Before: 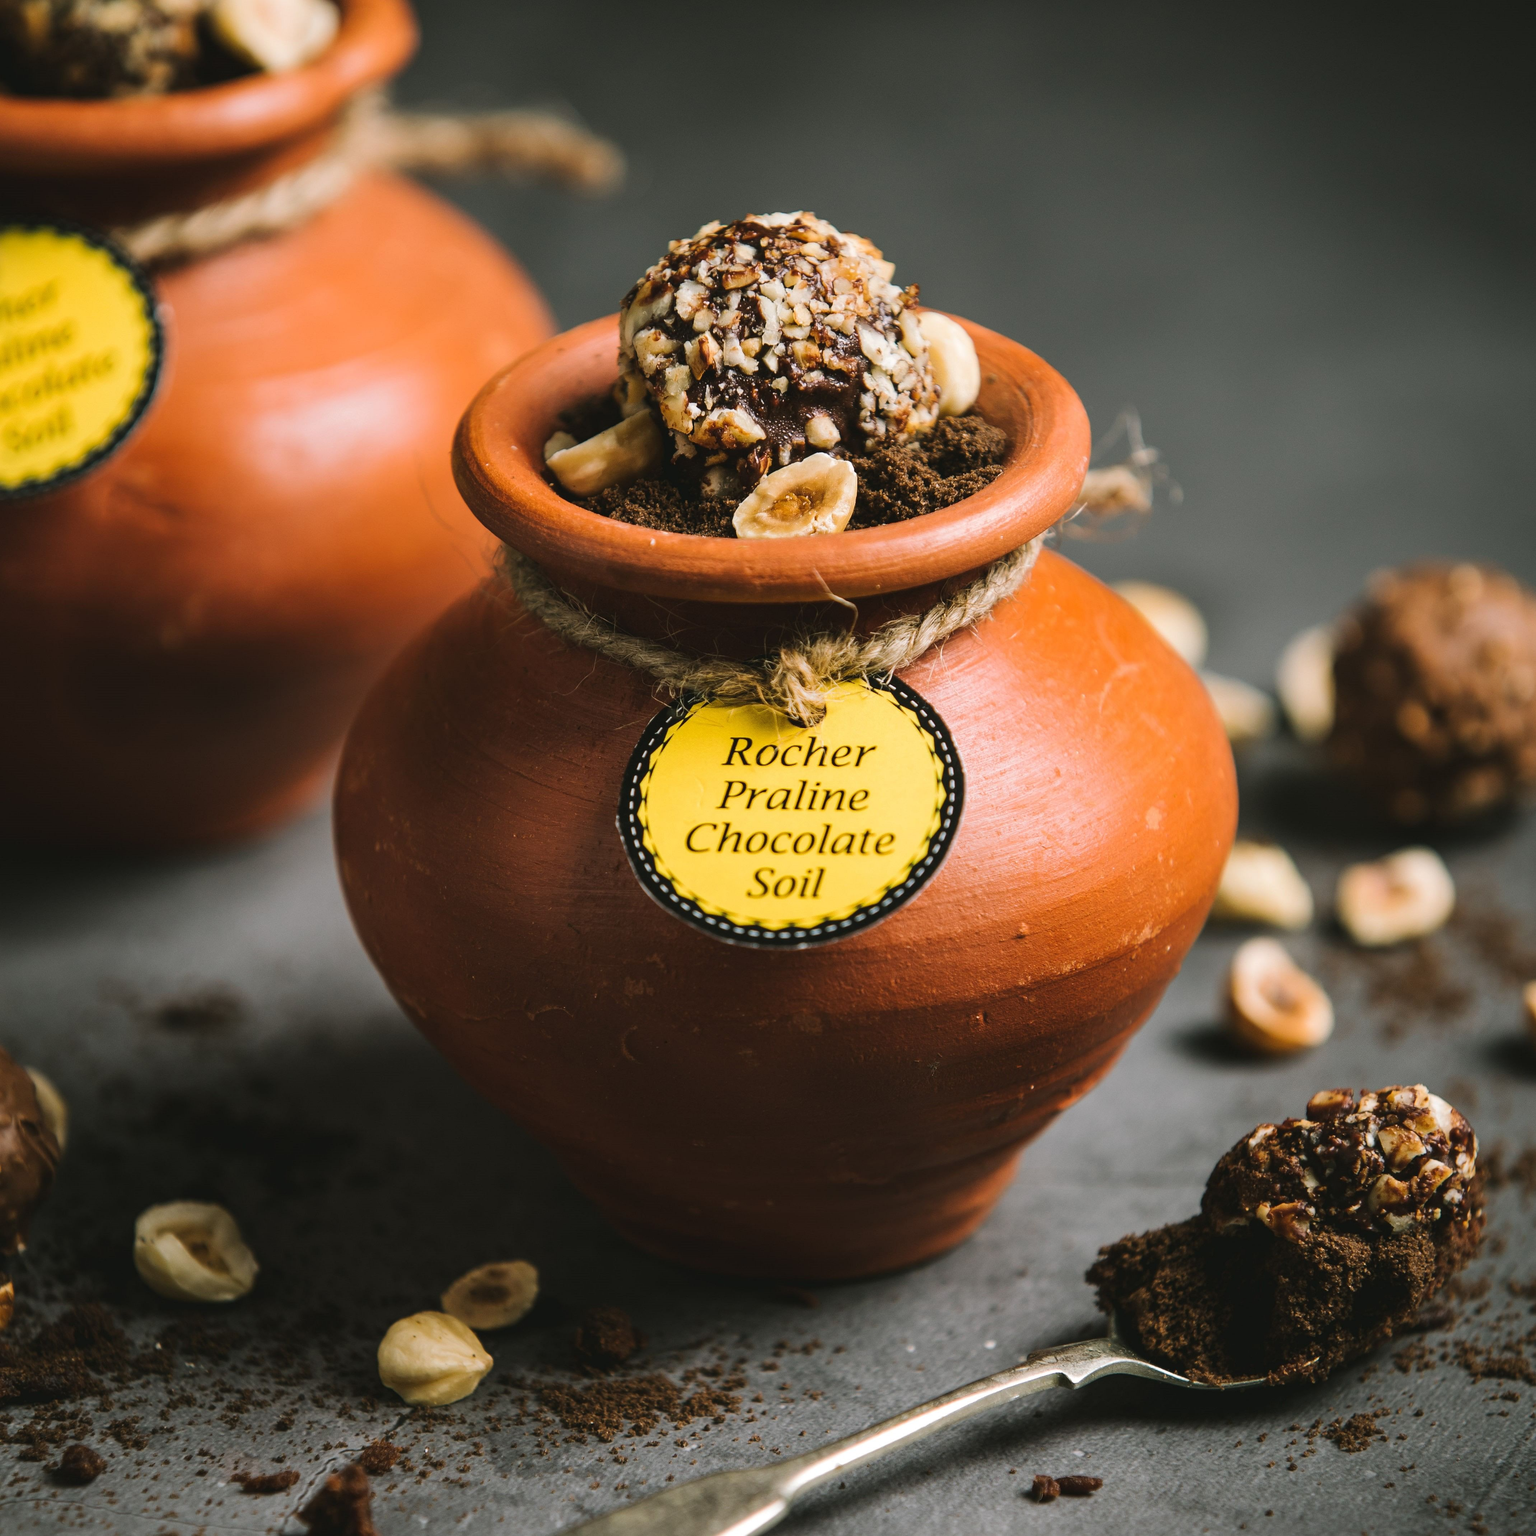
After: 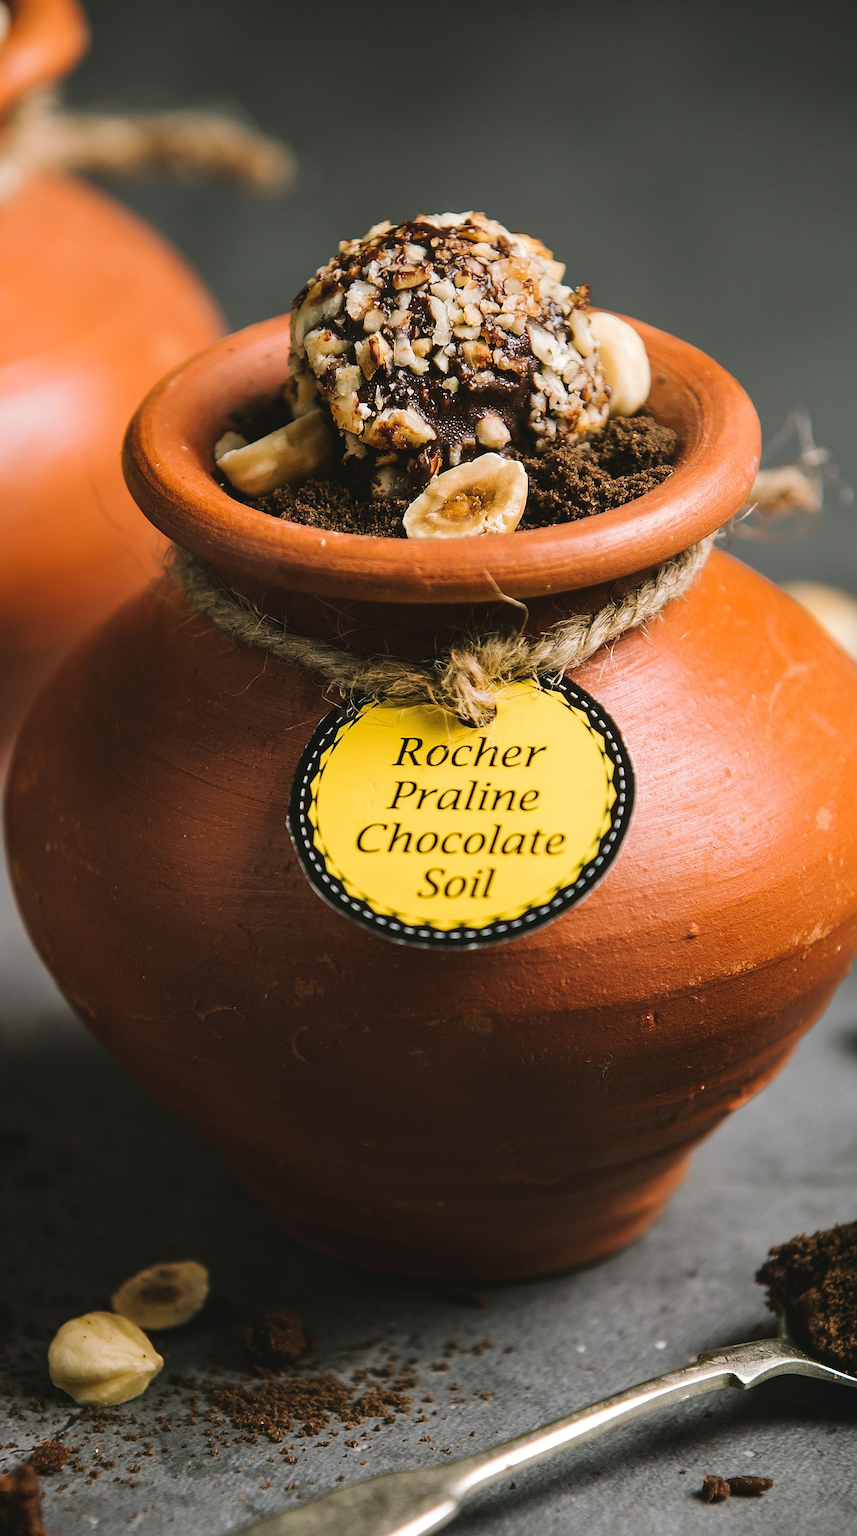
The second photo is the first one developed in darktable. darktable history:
sharpen: on, module defaults
crop: left 21.49%, right 22.667%
